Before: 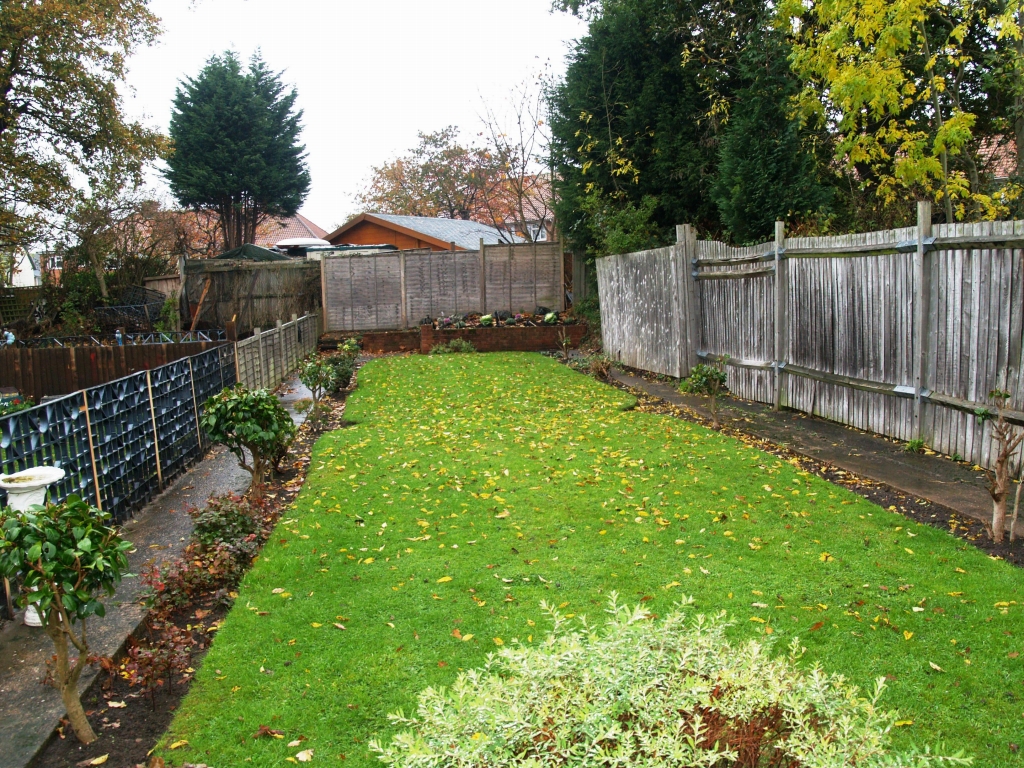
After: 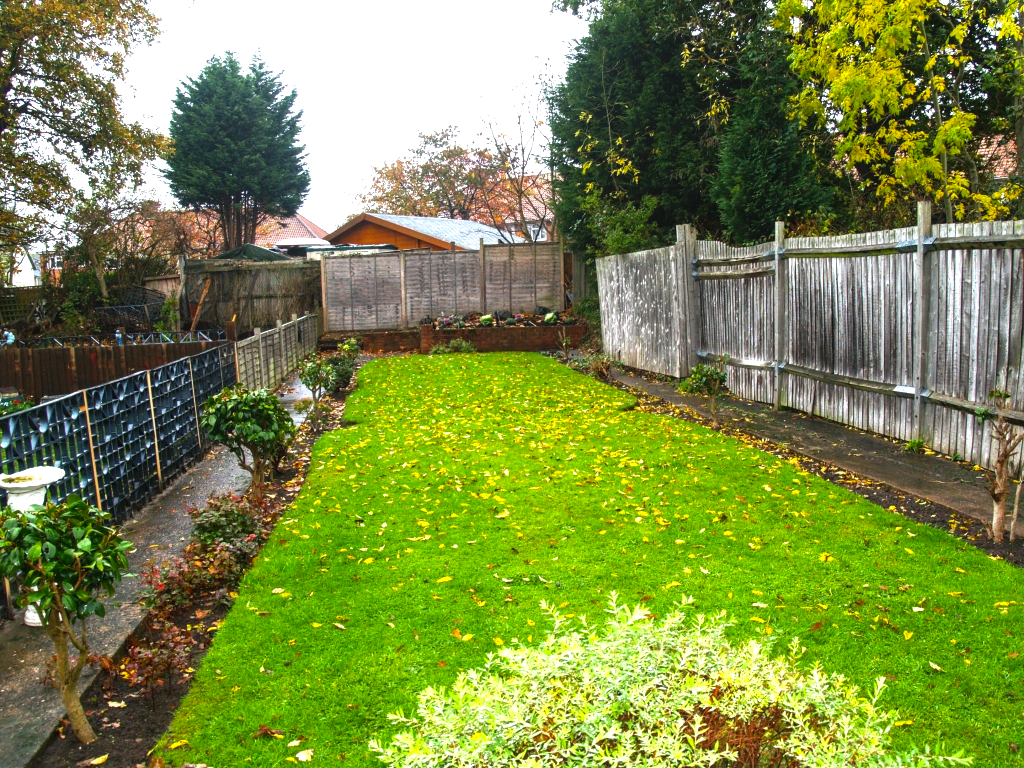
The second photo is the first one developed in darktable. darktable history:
local contrast: detail 109%
color balance rgb: shadows lift › hue 87.08°, perceptual saturation grading › global saturation 19.727%, perceptual brilliance grading › global brilliance -4.32%, perceptual brilliance grading › highlights 24.054%, perceptual brilliance grading › mid-tones 6.914%, perceptual brilliance grading › shadows -4.999%, global vibrance 15.015%
